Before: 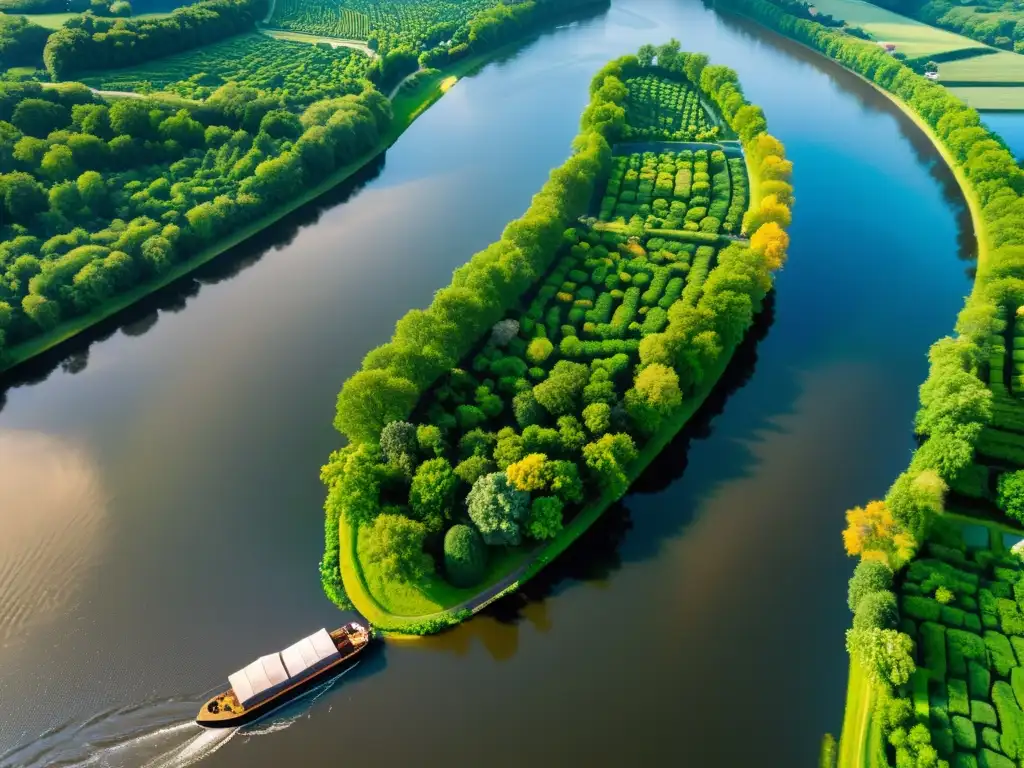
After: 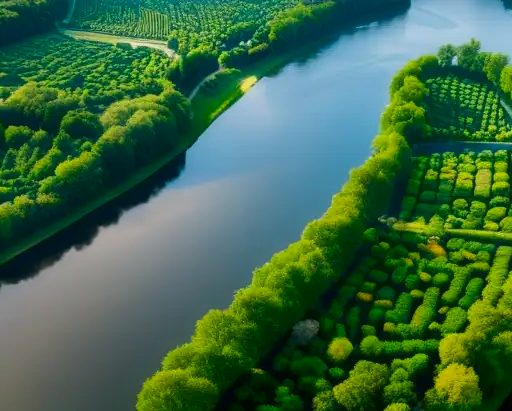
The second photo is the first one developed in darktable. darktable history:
contrast brightness saturation: contrast 0.07, brightness -0.13, saturation 0.06
crop: left 19.556%, right 30.401%, bottom 46.458%
contrast equalizer: y [[0.5, 0.488, 0.462, 0.461, 0.491, 0.5], [0.5 ×6], [0.5 ×6], [0 ×6], [0 ×6]]
